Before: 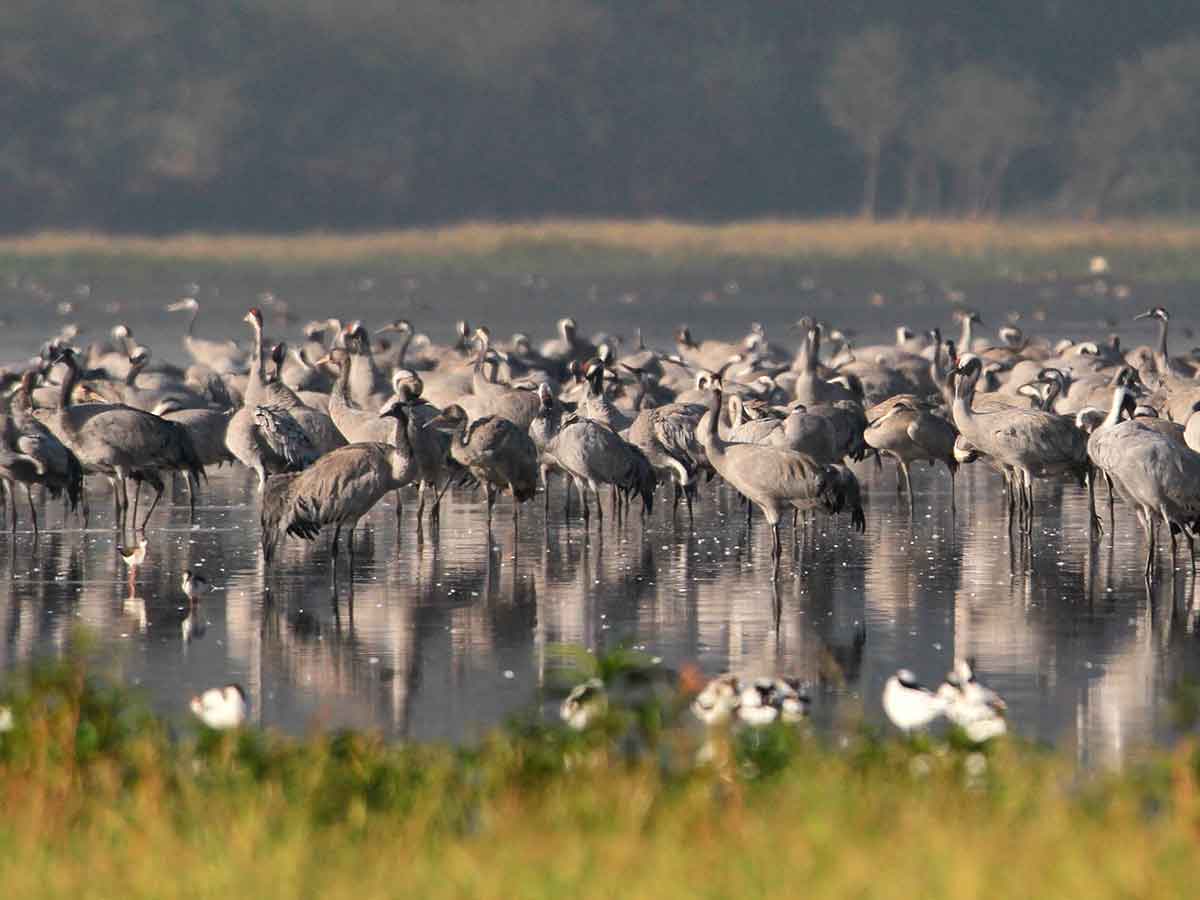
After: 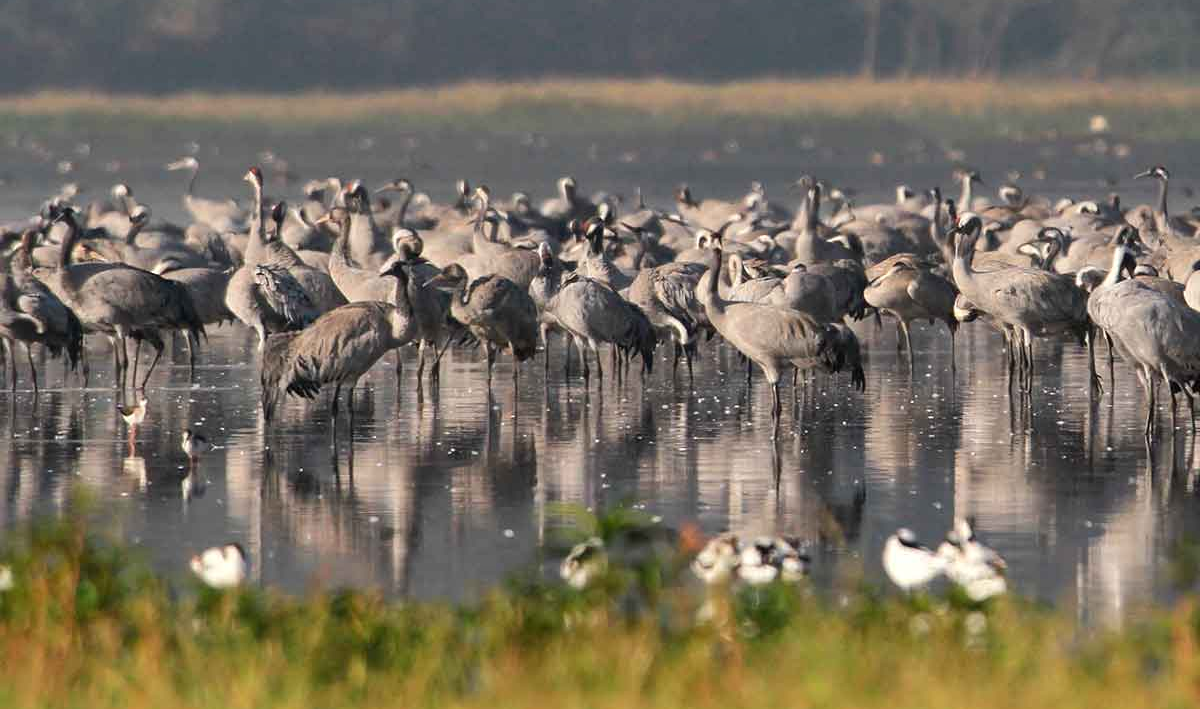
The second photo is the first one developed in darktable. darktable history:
crop and rotate: top 15.774%, bottom 5.445%
tone equalizer: edges refinement/feathering 500, mask exposure compensation -1.57 EV, preserve details no
shadows and highlights: soften with gaussian
